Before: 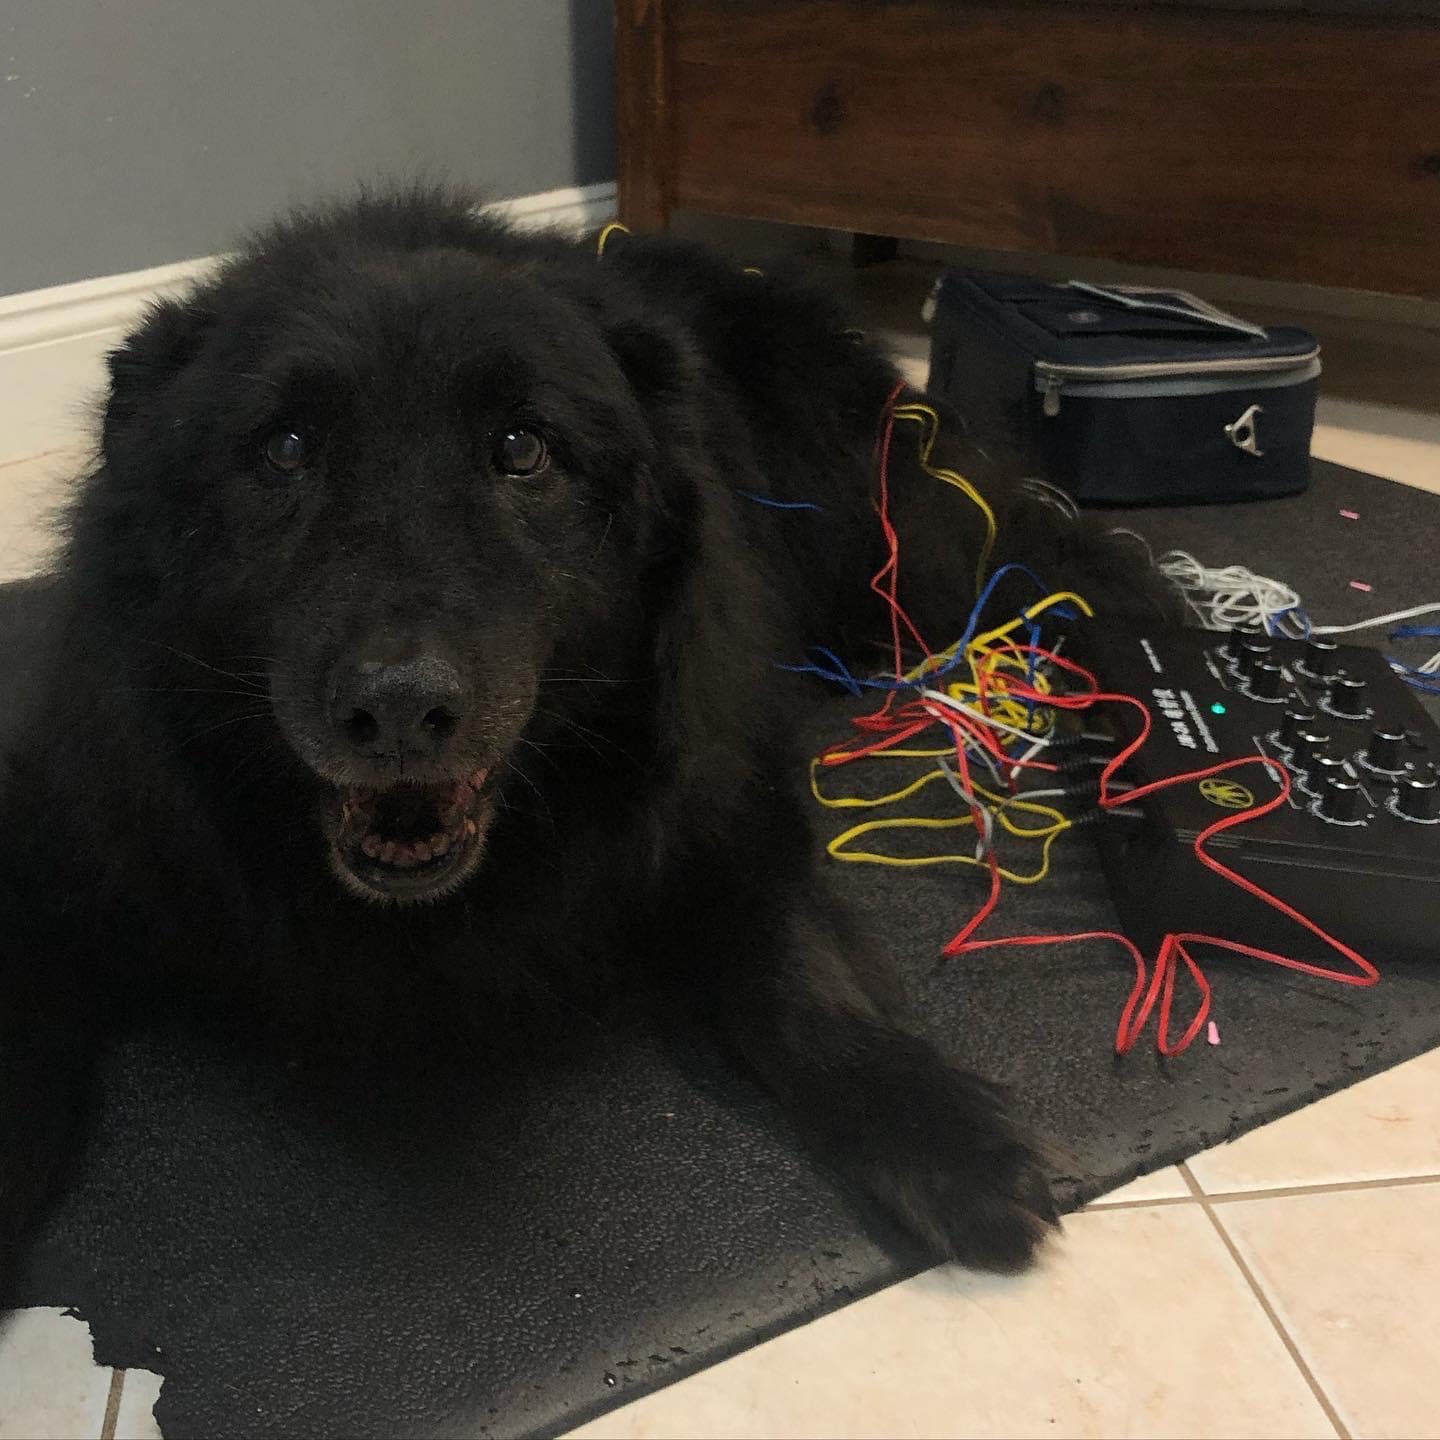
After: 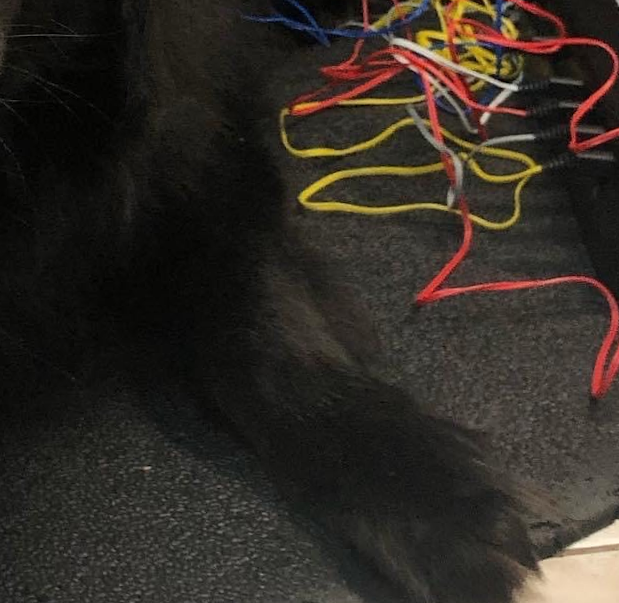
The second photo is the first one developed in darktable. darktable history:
shadows and highlights: shadows 20.91, highlights -82.73, soften with gaussian
rotate and perspective: rotation -1.24°, automatic cropping off
crop: left 37.221%, top 45.169%, right 20.63%, bottom 13.777%
